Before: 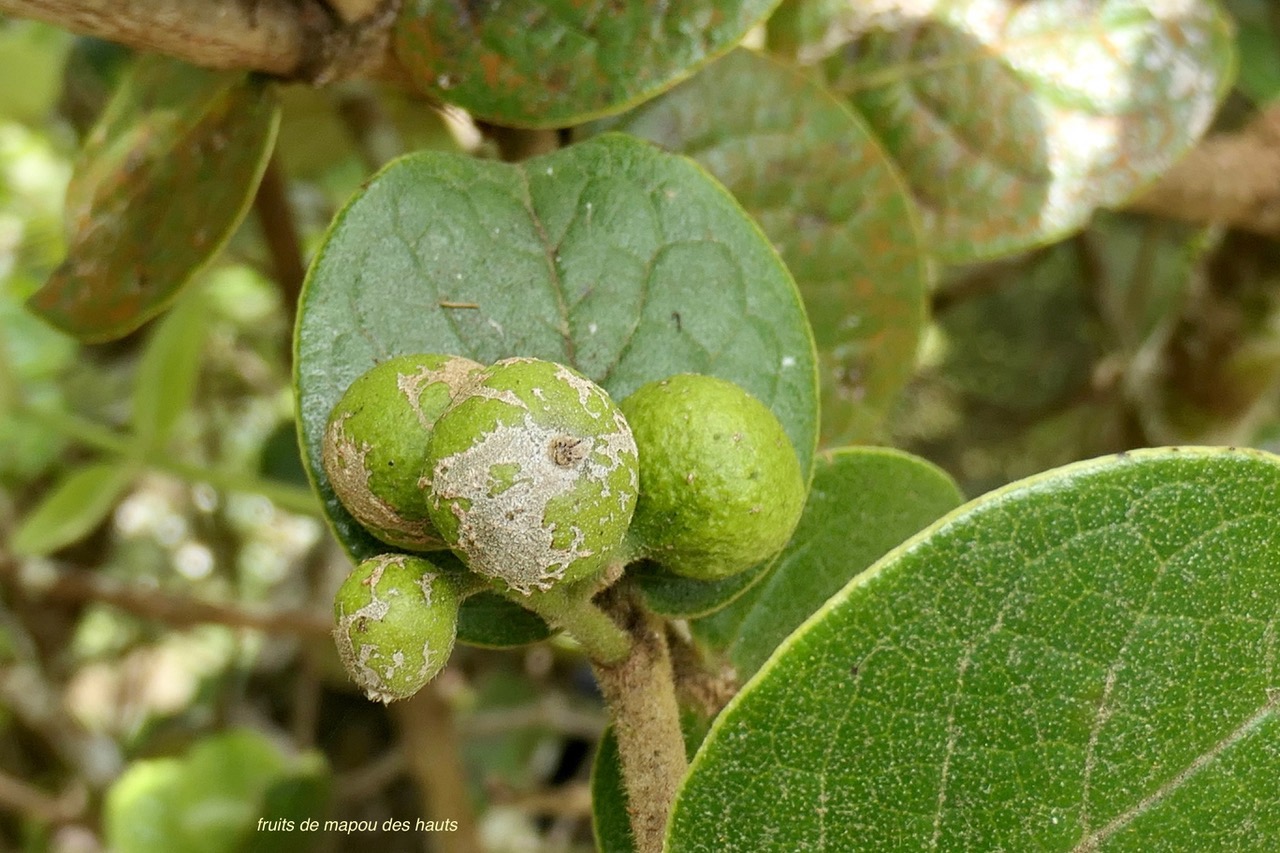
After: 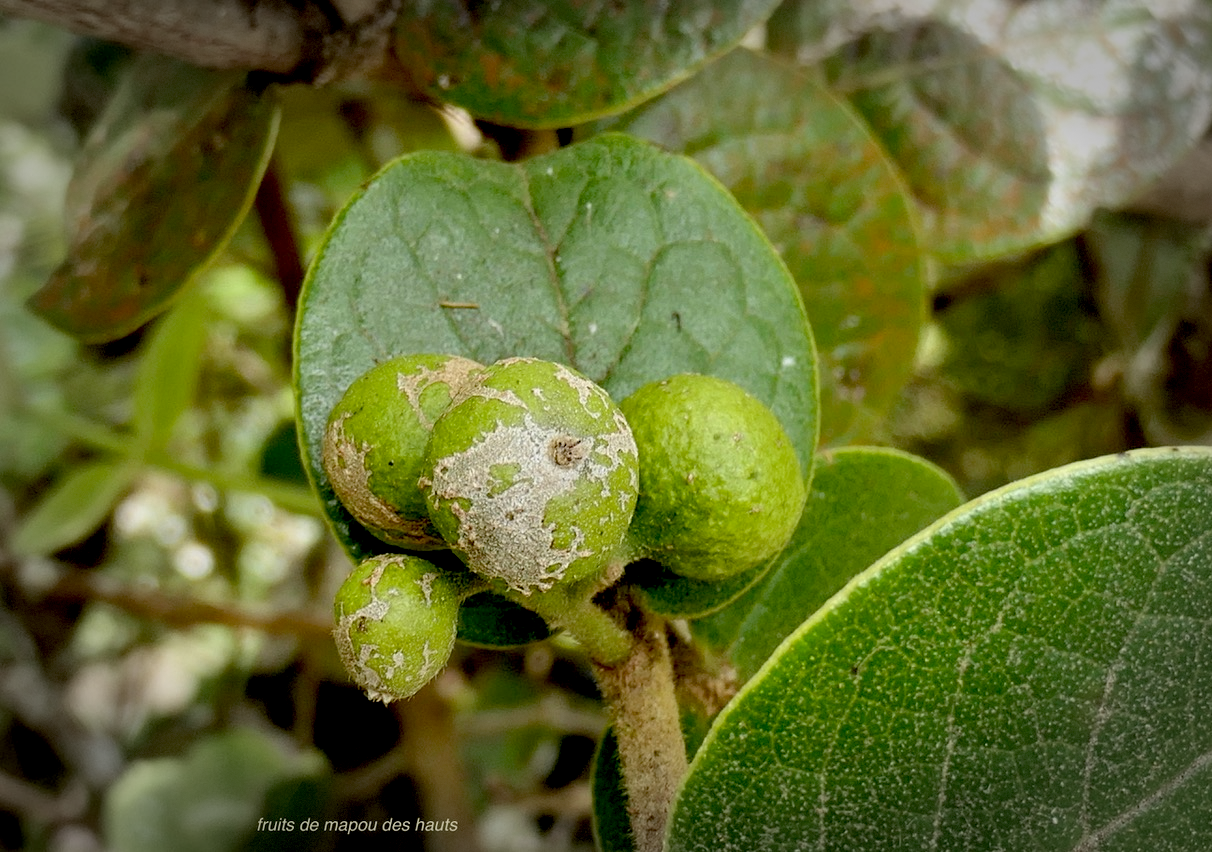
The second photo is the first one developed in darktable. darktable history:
exposure: black level correction 0.029, exposure -0.074 EV, compensate highlight preservation false
crop and rotate: left 0%, right 5.279%
vignetting: fall-off start 70.34%, width/height ratio 1.334, dithering 8-bit output
